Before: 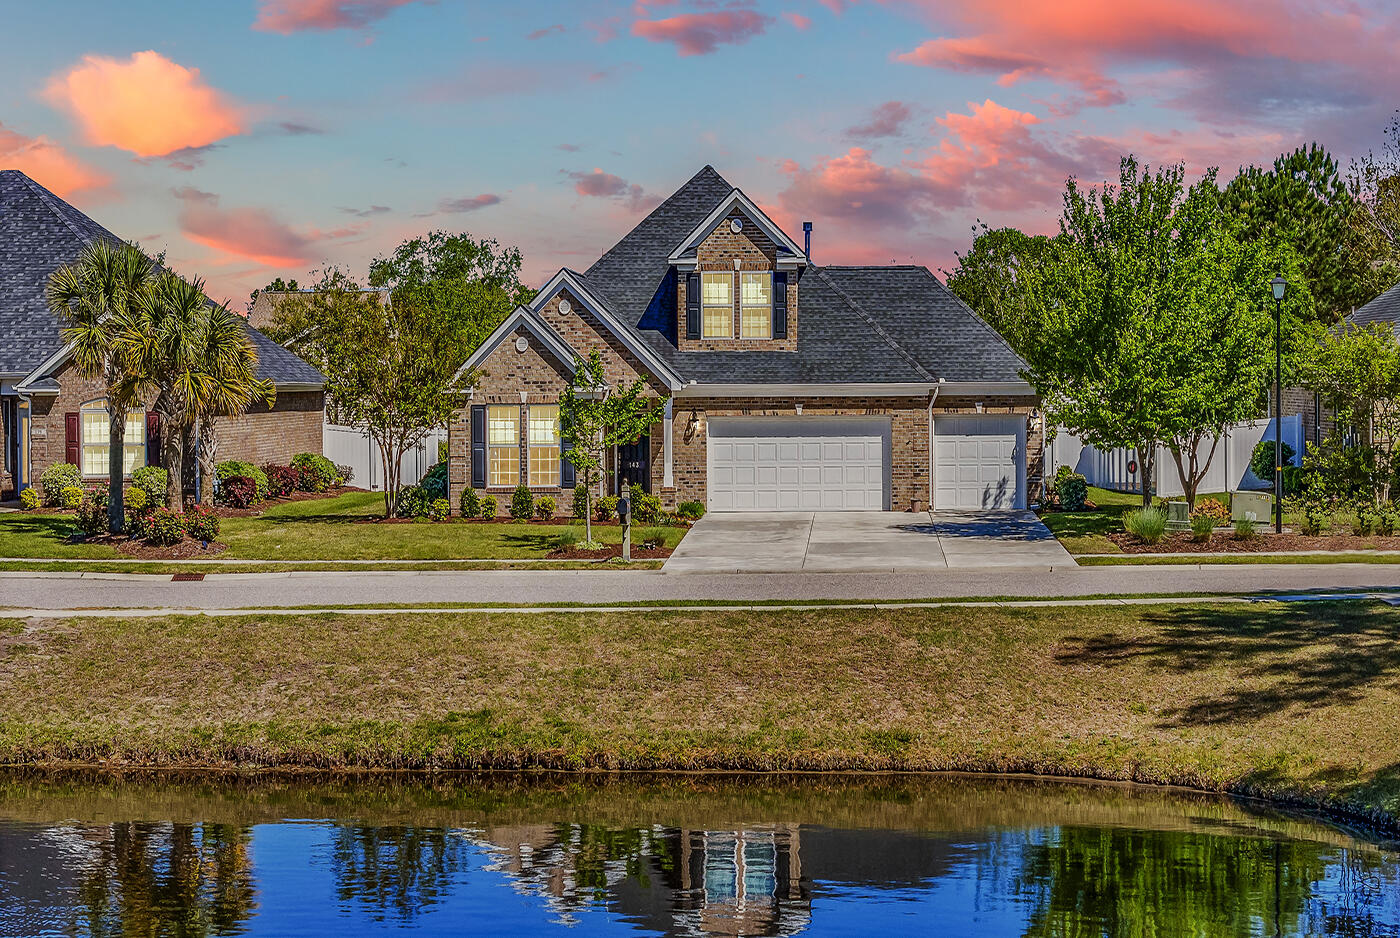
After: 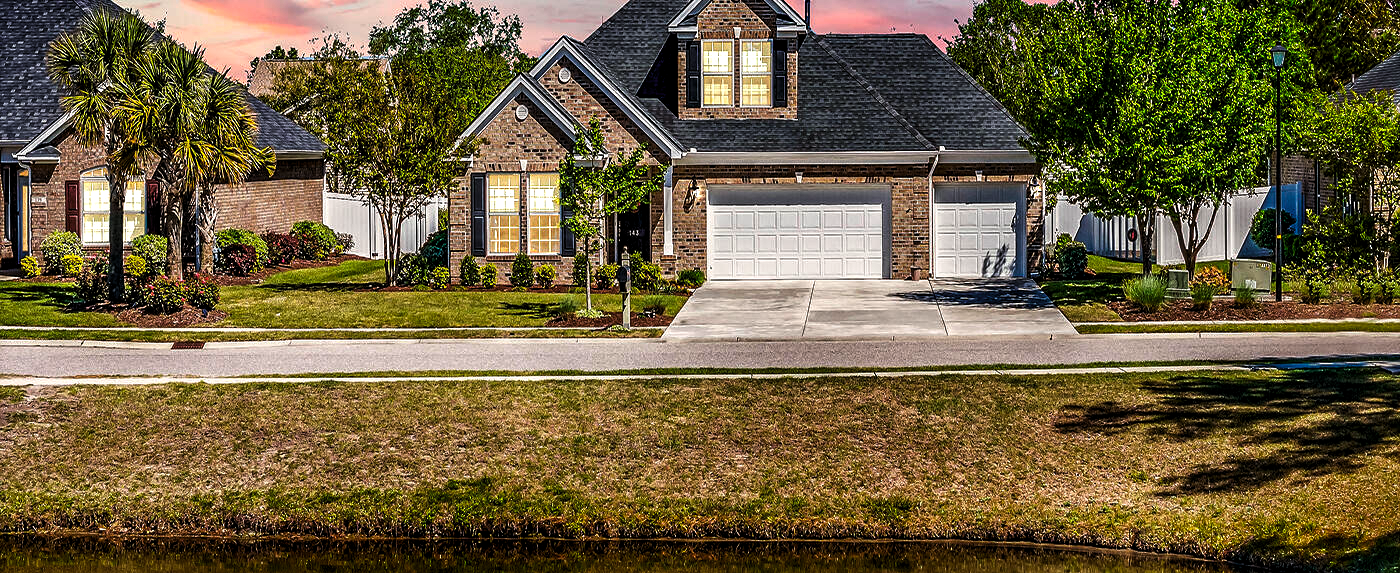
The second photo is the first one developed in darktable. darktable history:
crop and rotate: top 24.808%, bottom 14.039%
levels: levels [0.044, 0.475, 0.791]
shadows and highlights: shadows -70.38, highlights 34.99, soften with gaussian
